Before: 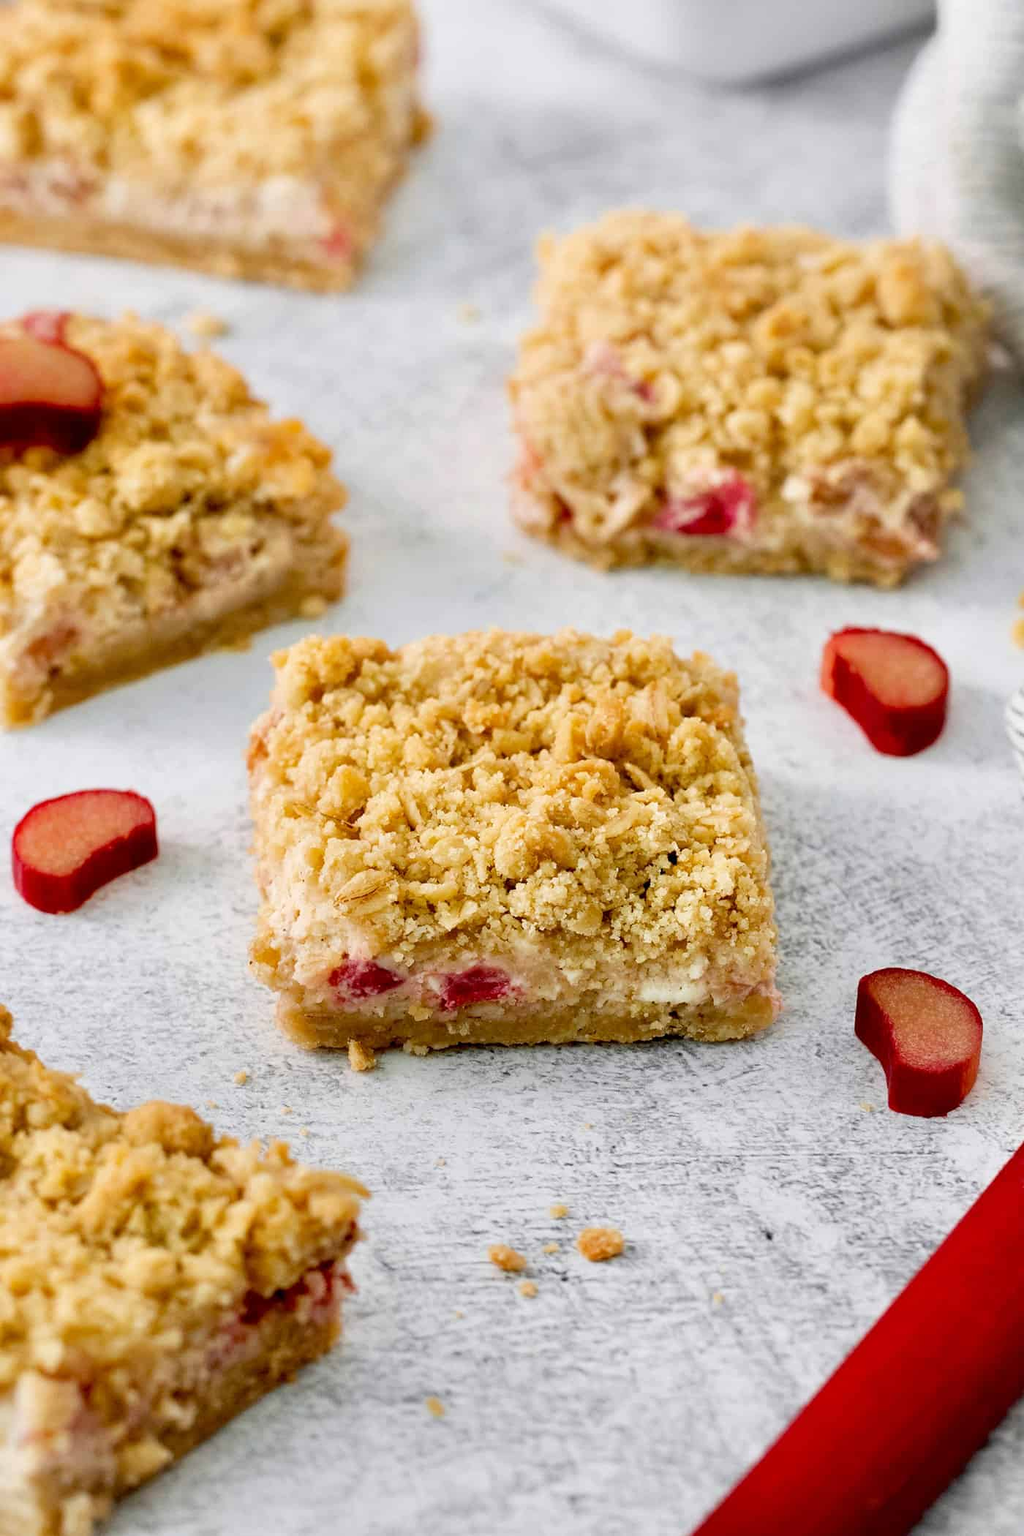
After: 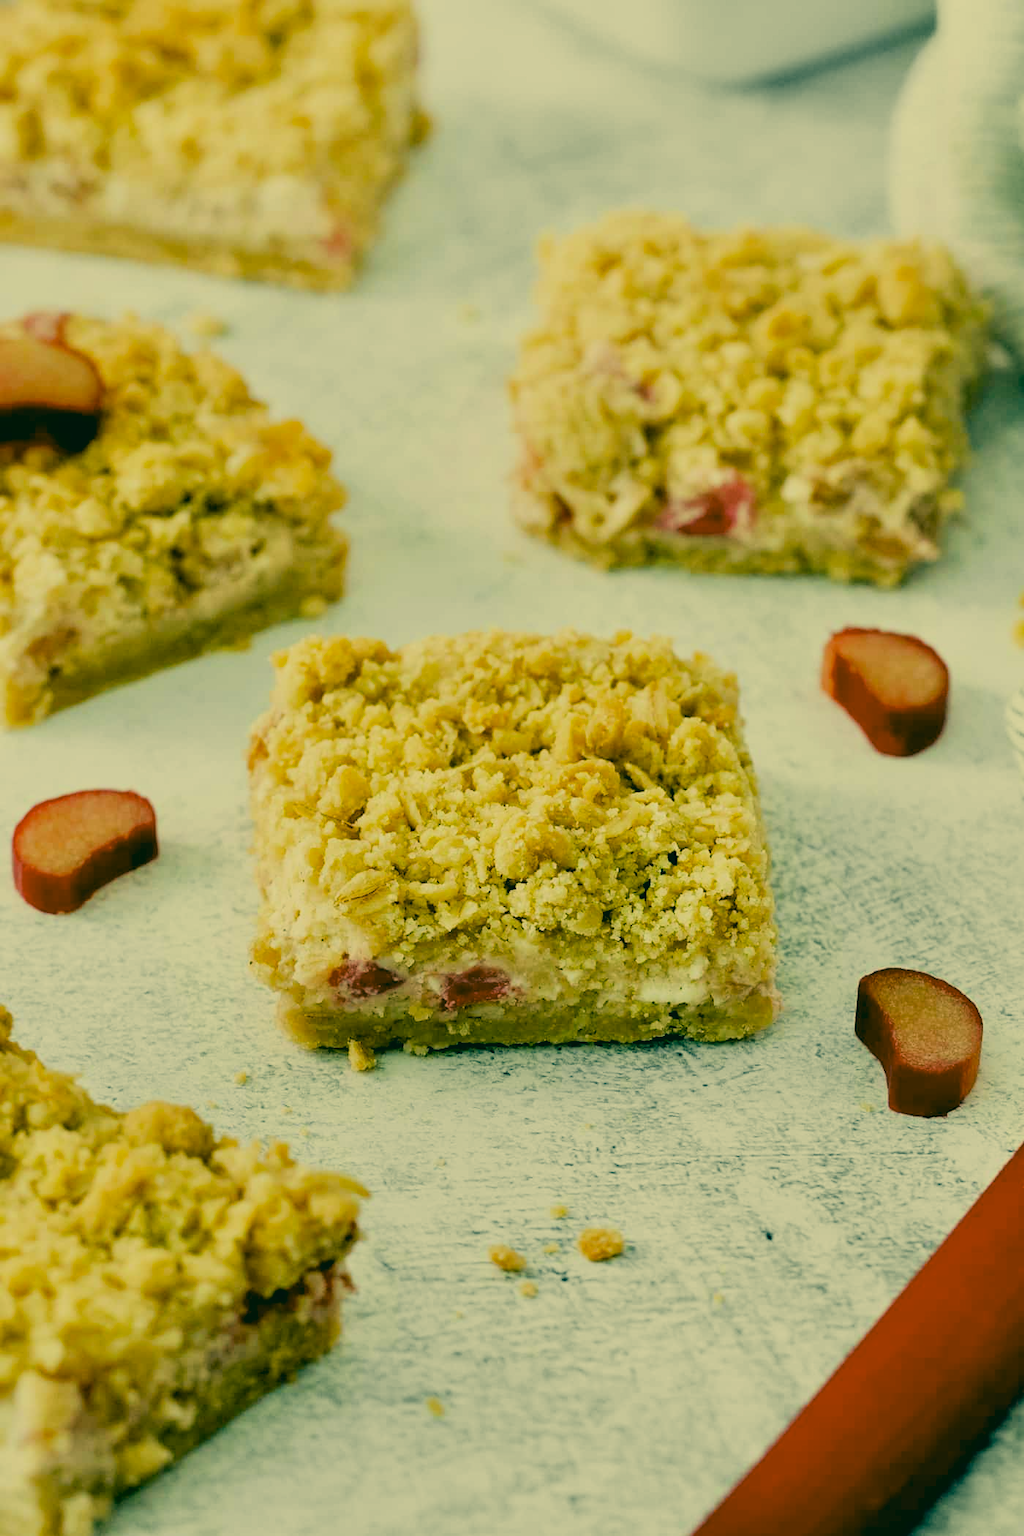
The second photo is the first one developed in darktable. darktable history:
color correction: highlights a* 1.83, highlights b* 34.02, shadows a* -36.68, shadows b* -5.48
filmic rgb: black relative exposure -7.65 EV, white relative exposure 4.56 EV, hardness 3.61, contrast 1.05
